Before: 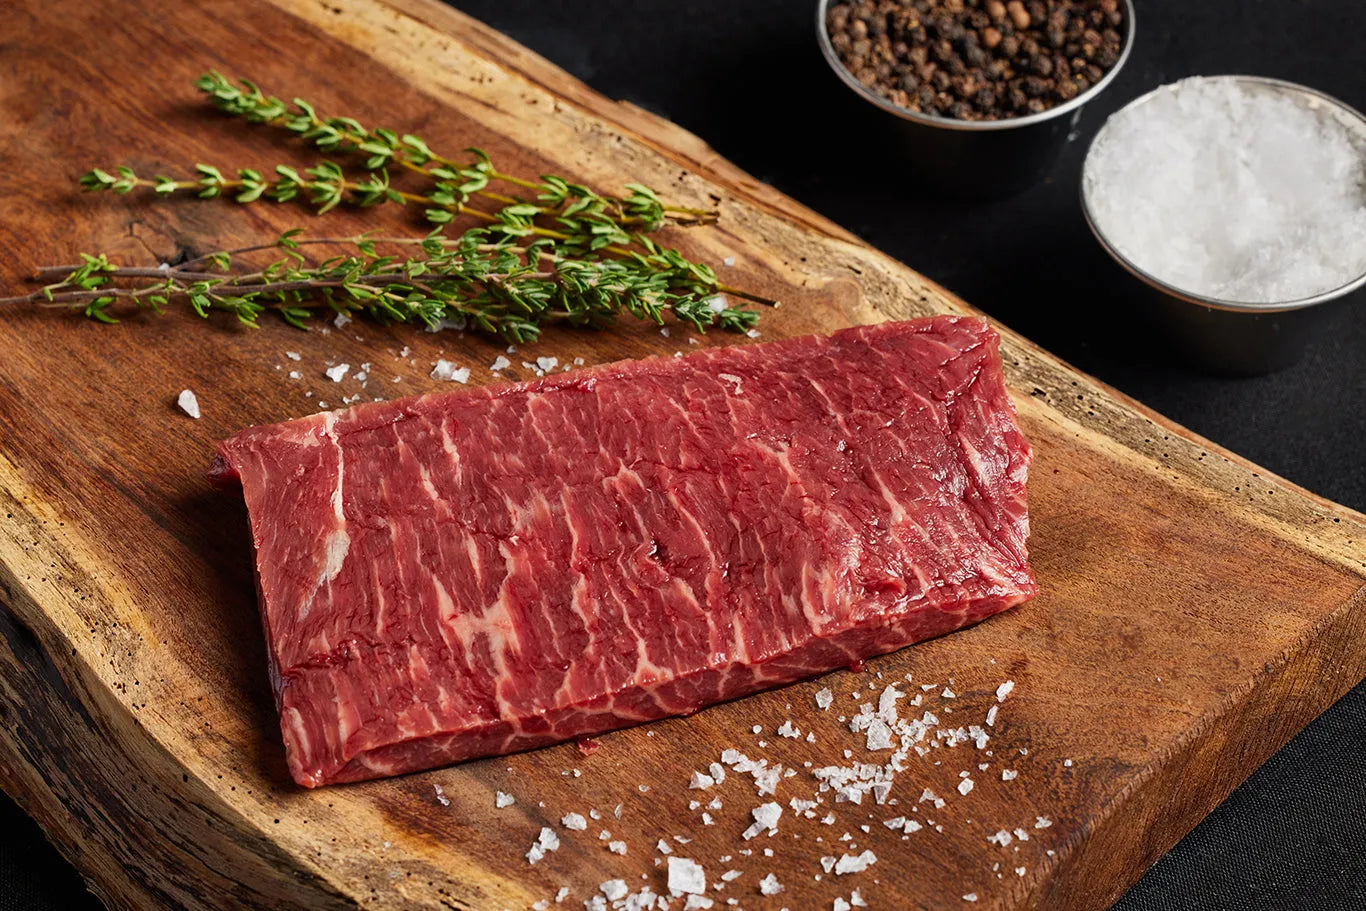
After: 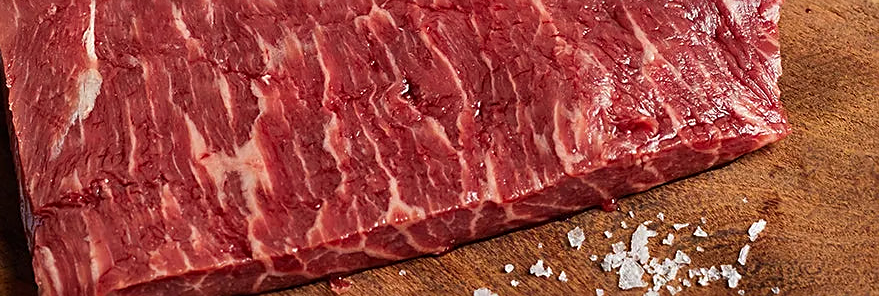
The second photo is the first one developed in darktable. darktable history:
crop: left 18.201%, top 50.63%, right 17.384%, bottom 16.853%
sharpen: on, module defaults
